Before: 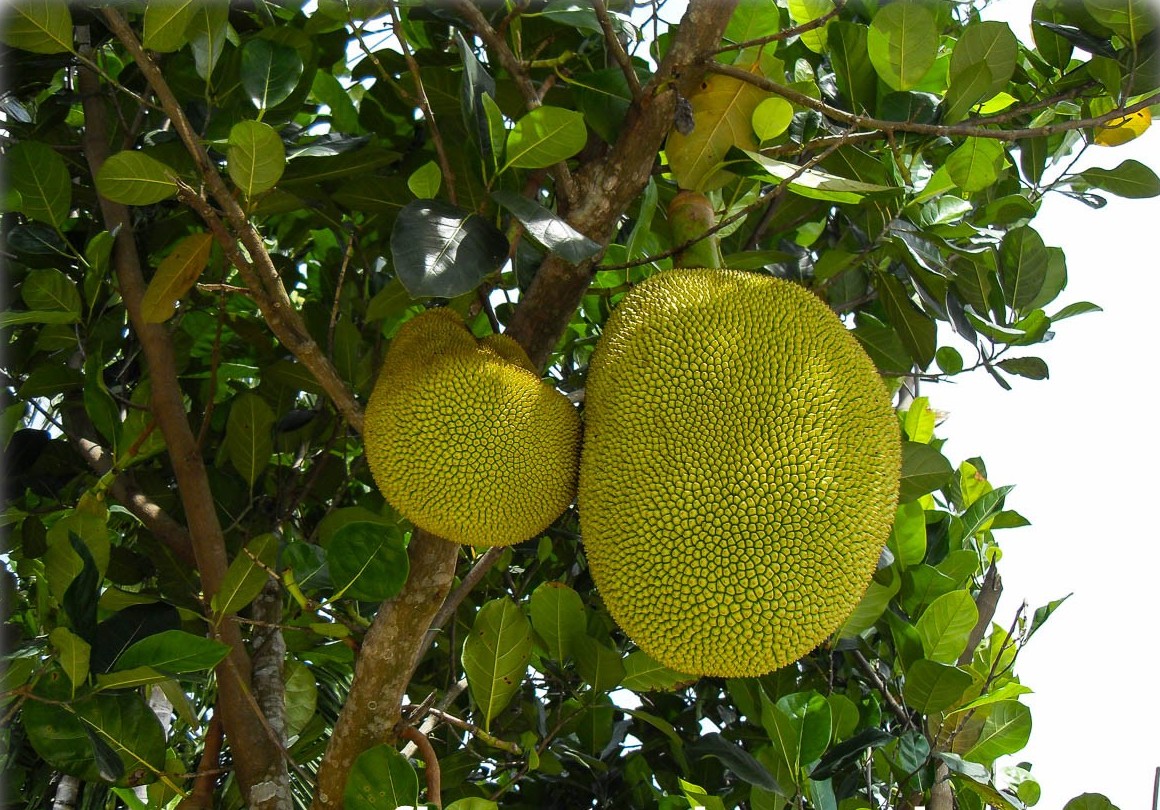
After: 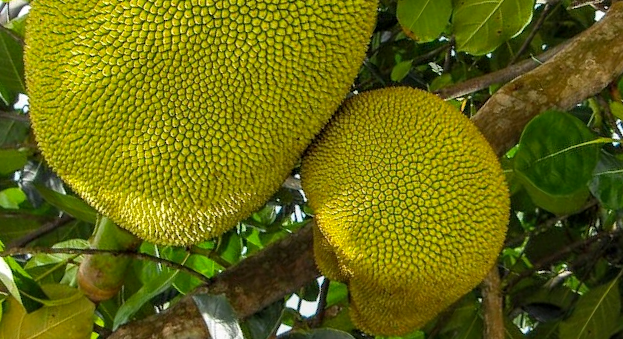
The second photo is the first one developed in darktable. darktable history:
local contrast: on, module defaults
crop and rotate: angle 148.04°, left 9.161%, top 15.68%, right 4.552%, bottom 16.935%
contrast brightness saturation: contrast 0.073, brightness 0.079, saturation 0.176
